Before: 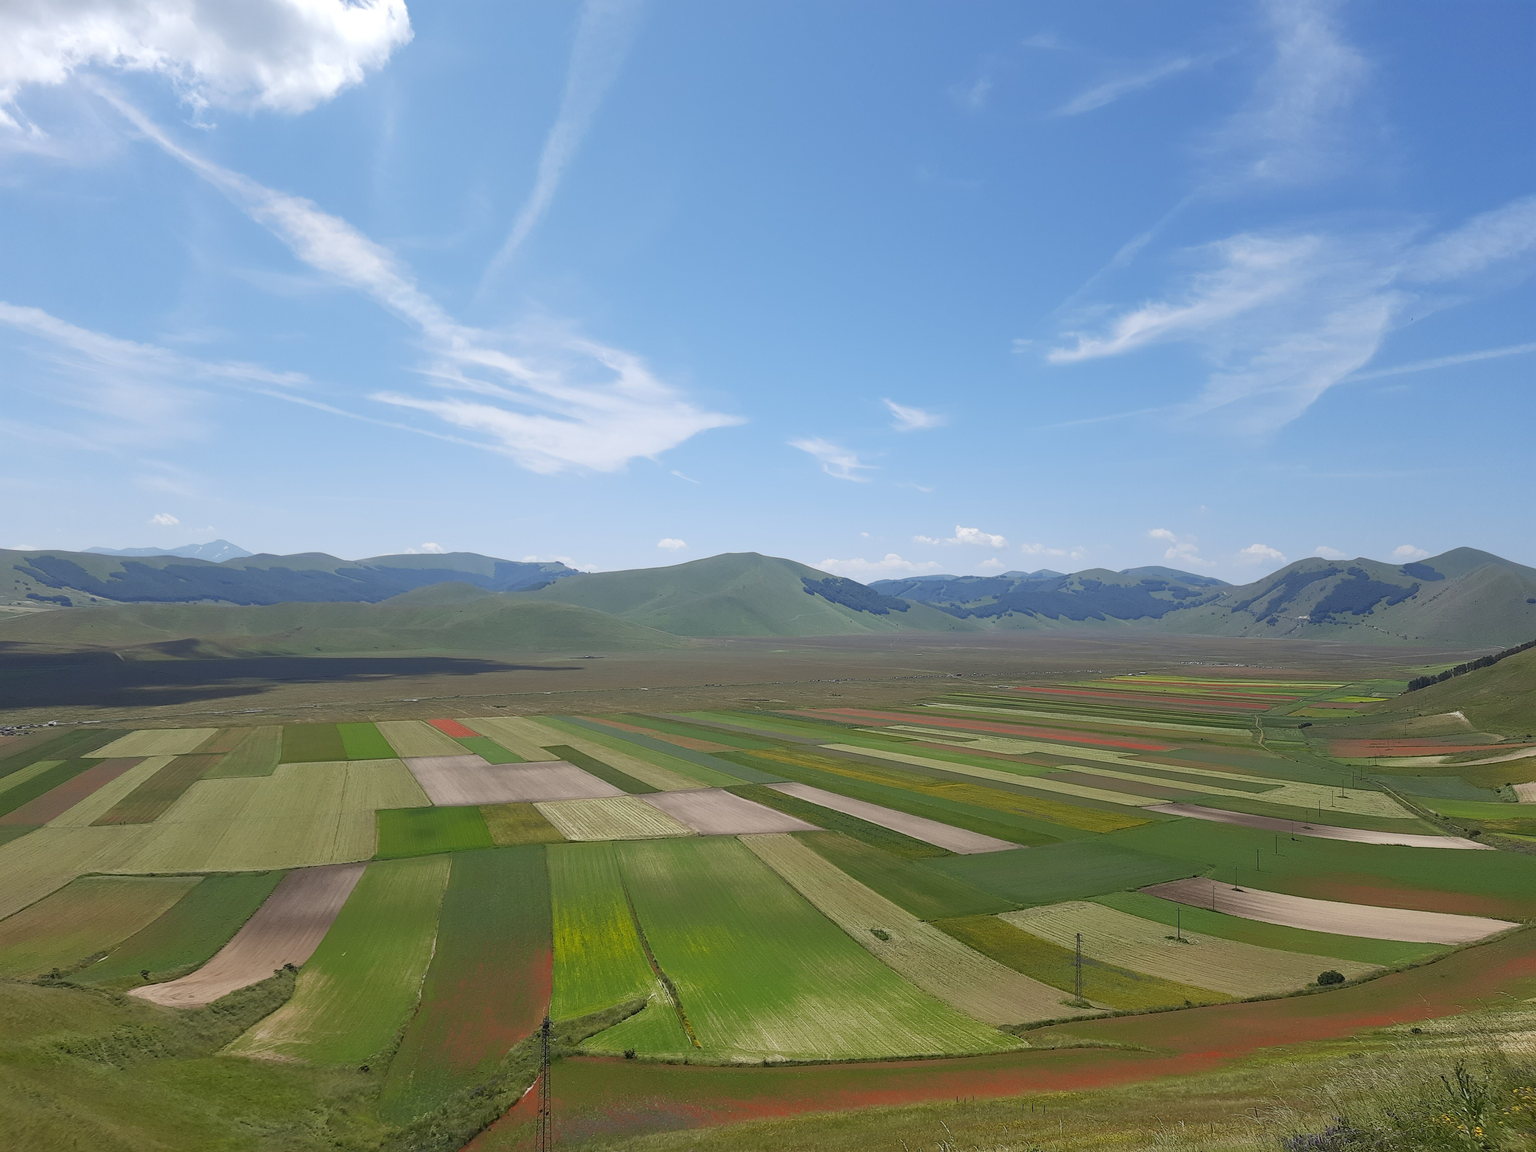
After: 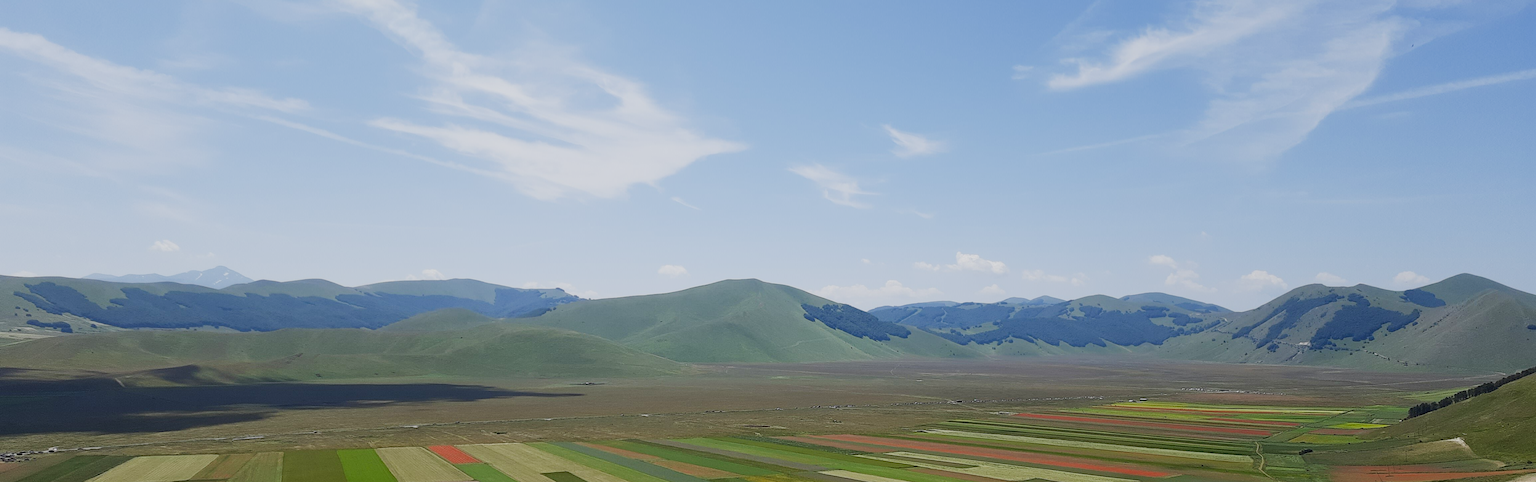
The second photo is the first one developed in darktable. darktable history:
sigmoid: on, module defaults
crop and rotate: top 23.84%, bottom 34.294%
